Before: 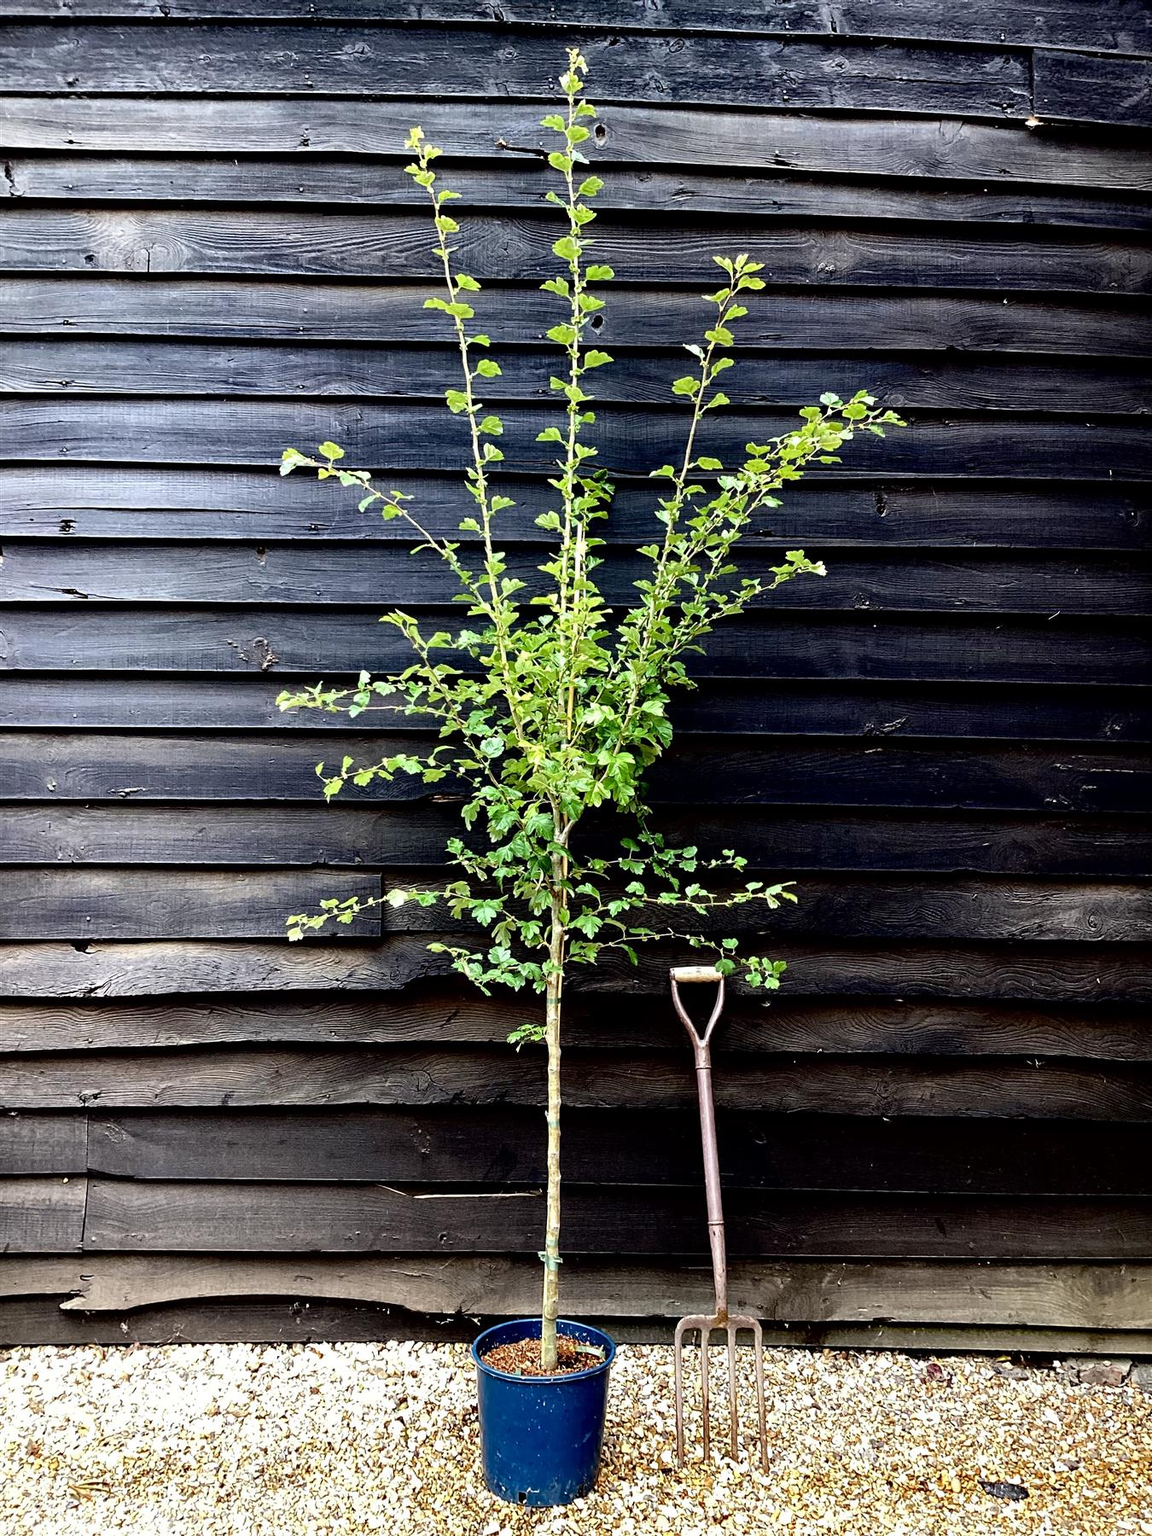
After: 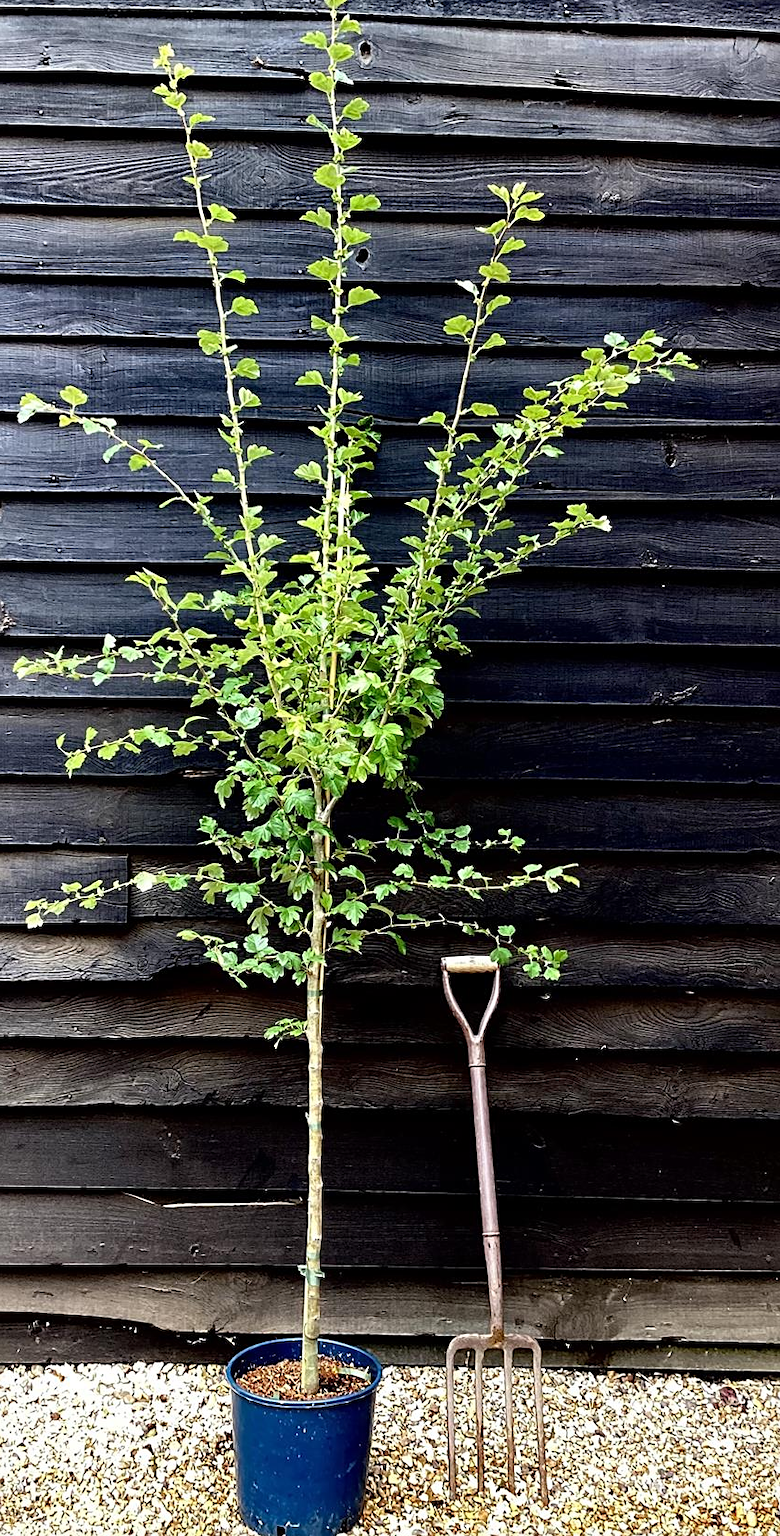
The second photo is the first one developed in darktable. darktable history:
crop and rotate: left 22.918%, top 5.629%, right 14.711%, bottom 2.247%
sharpen: amount 0.2
